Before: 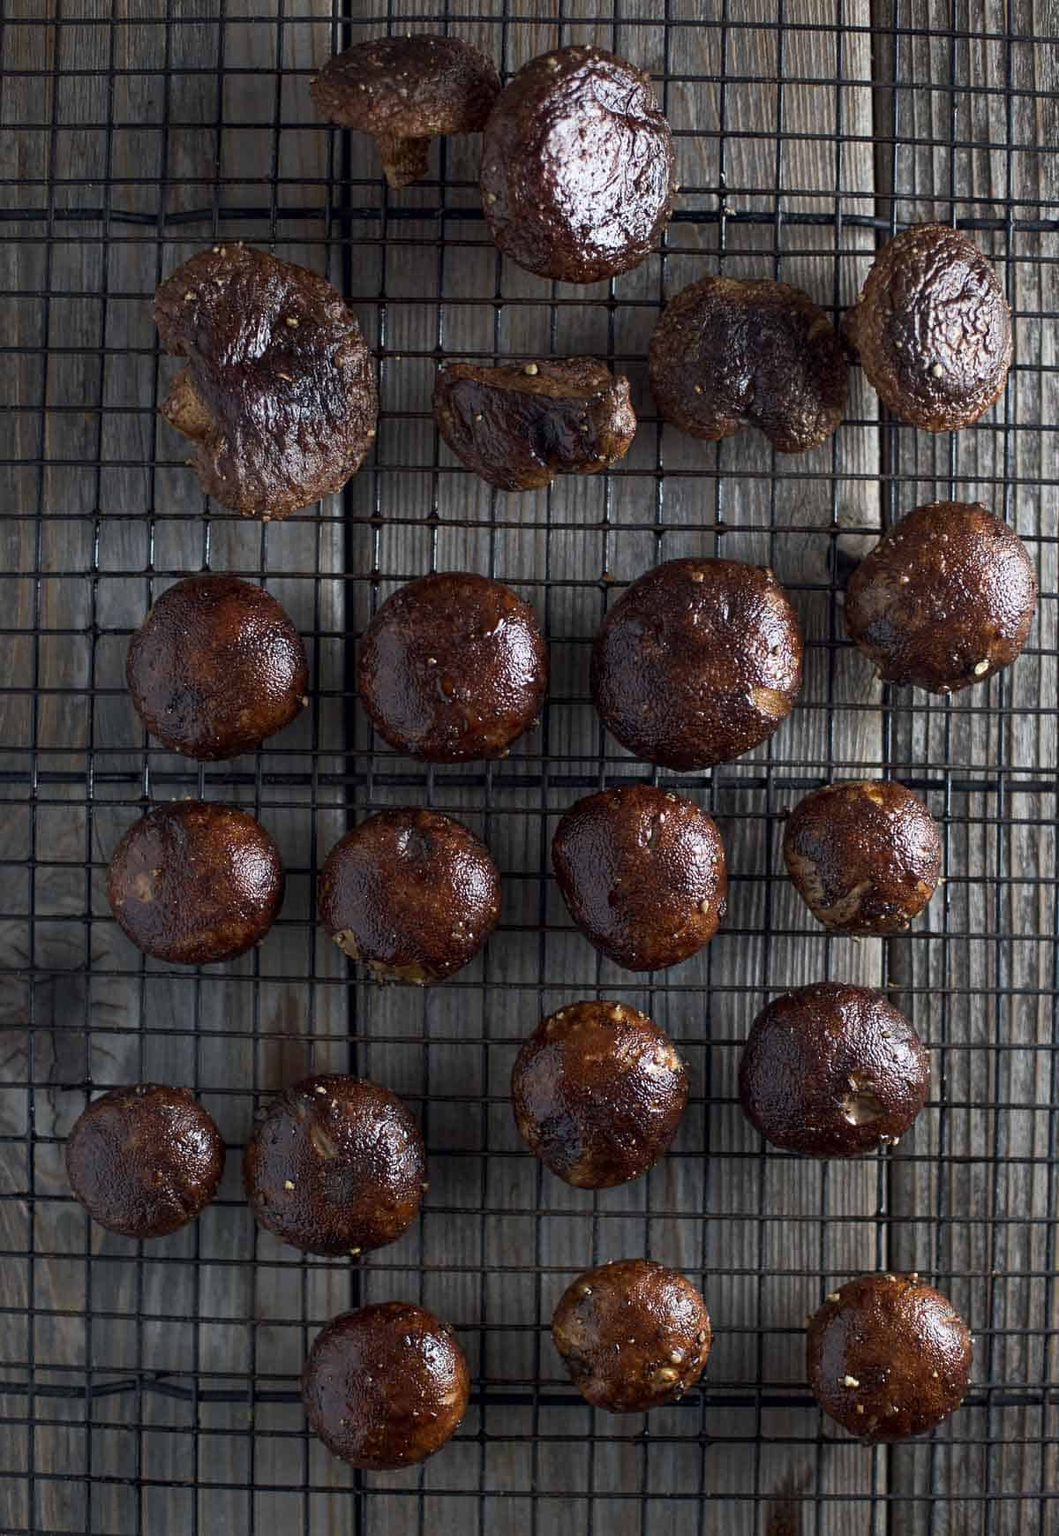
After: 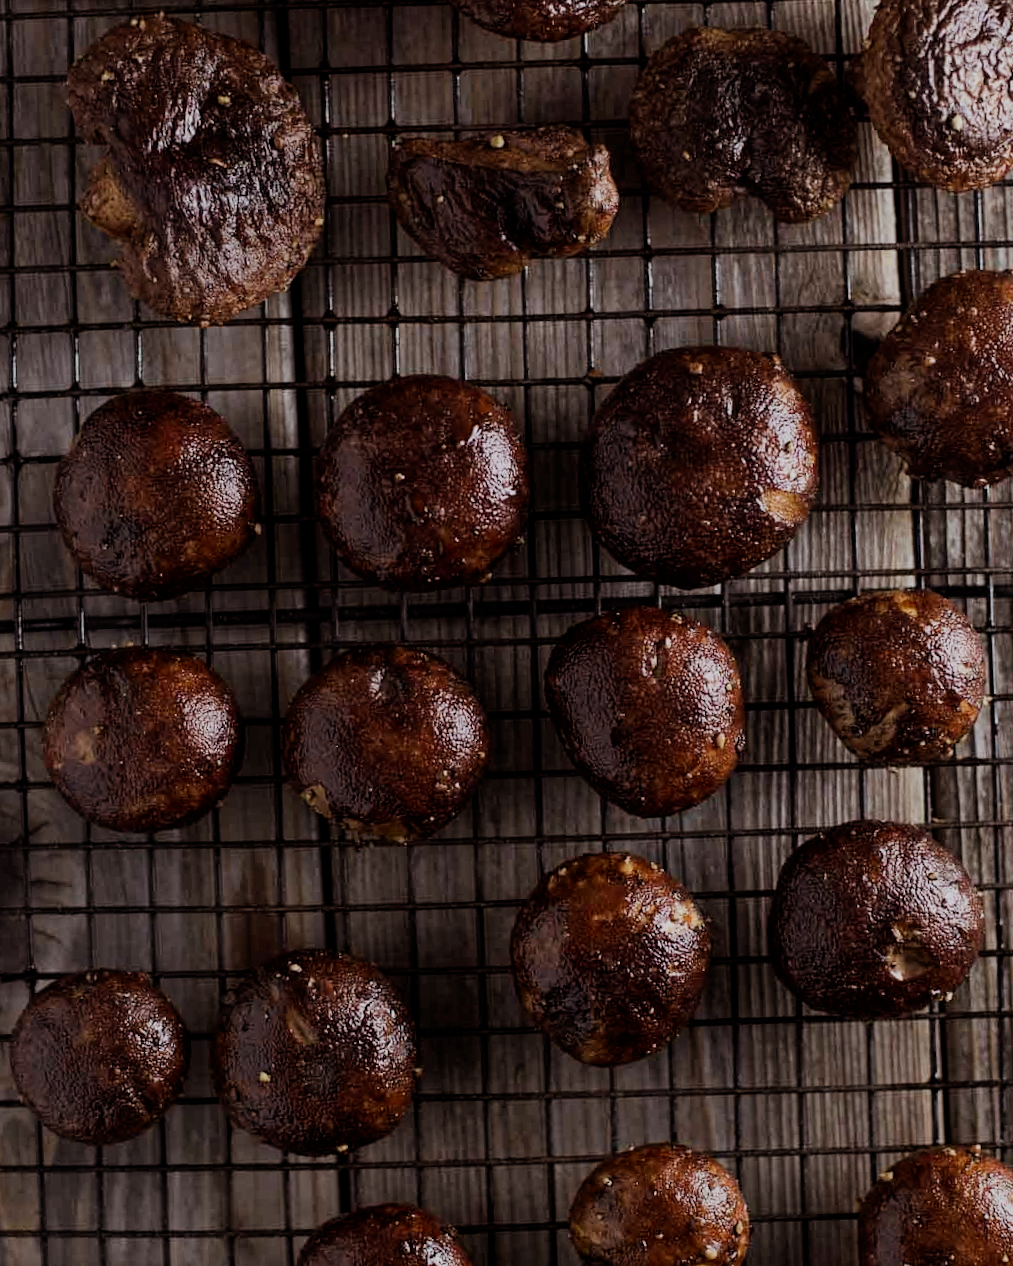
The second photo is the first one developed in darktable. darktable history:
filmic rgb: black relative exposure -7.32 EV, white relative exposure 5.09 EV, hardness 3.2
crop: left 9.712%, top 16.928%, right 10.845%, bottom 12.332%
rgb levels: mode RGB, independent channels, levels [[0, 0.5, 1], [0, 0.521, 1], [0, 0.536, 1]]
rotate and perspective: rotation -2.56°, automatic cropping off
